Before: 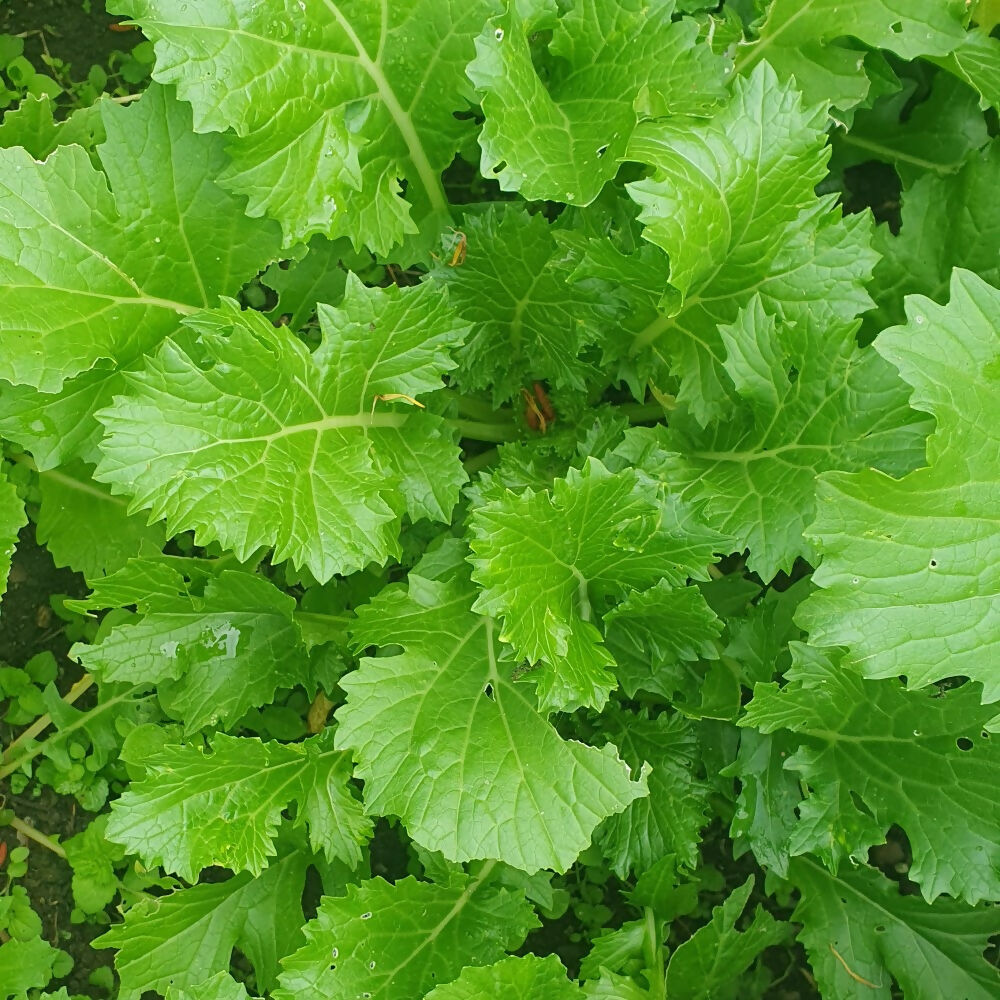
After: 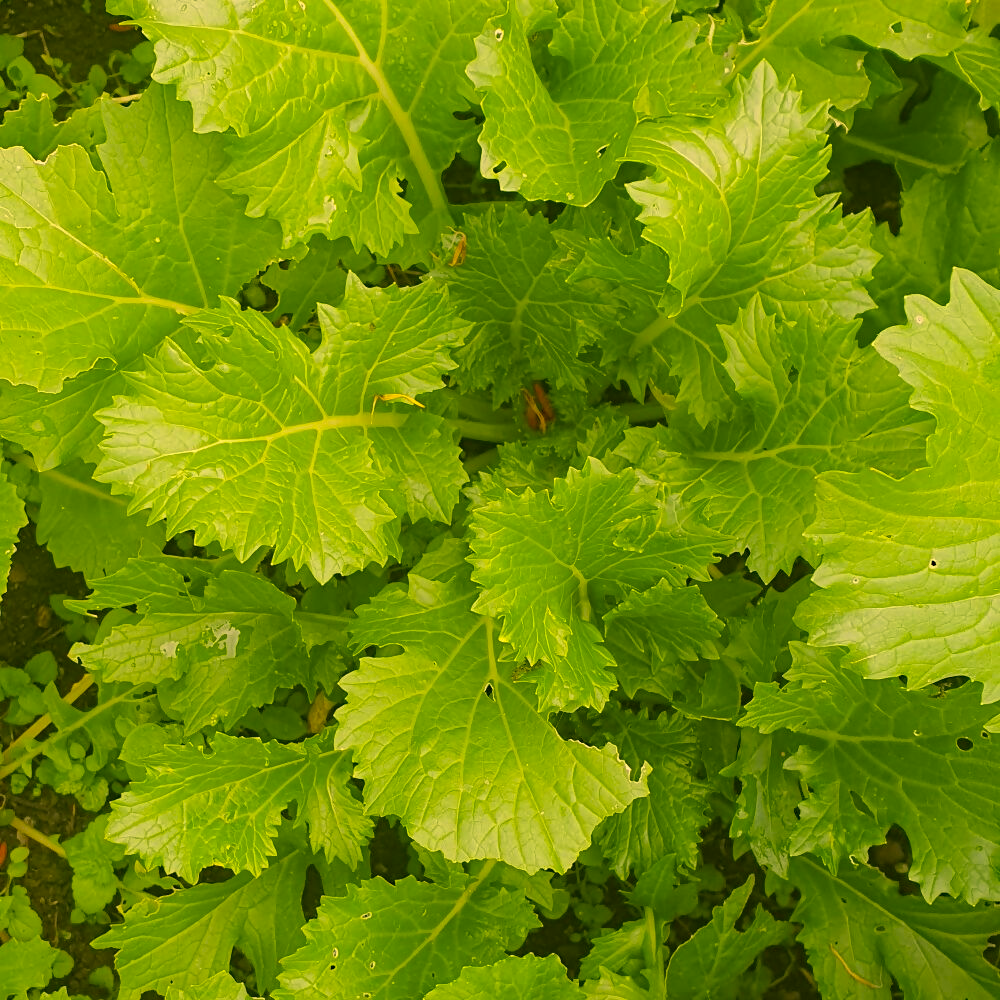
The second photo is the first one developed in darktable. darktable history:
color correction: highlights a* 17.94, highlights b* 35.39, shadows a* 1.48, shadows b* 6.42, saturation 1.01
local contrast: mode bilateral grid, contrast 100, coarseness 100, detail 94%, midtone range 0.2
haze removal: compatibility mode true, adaptive false
